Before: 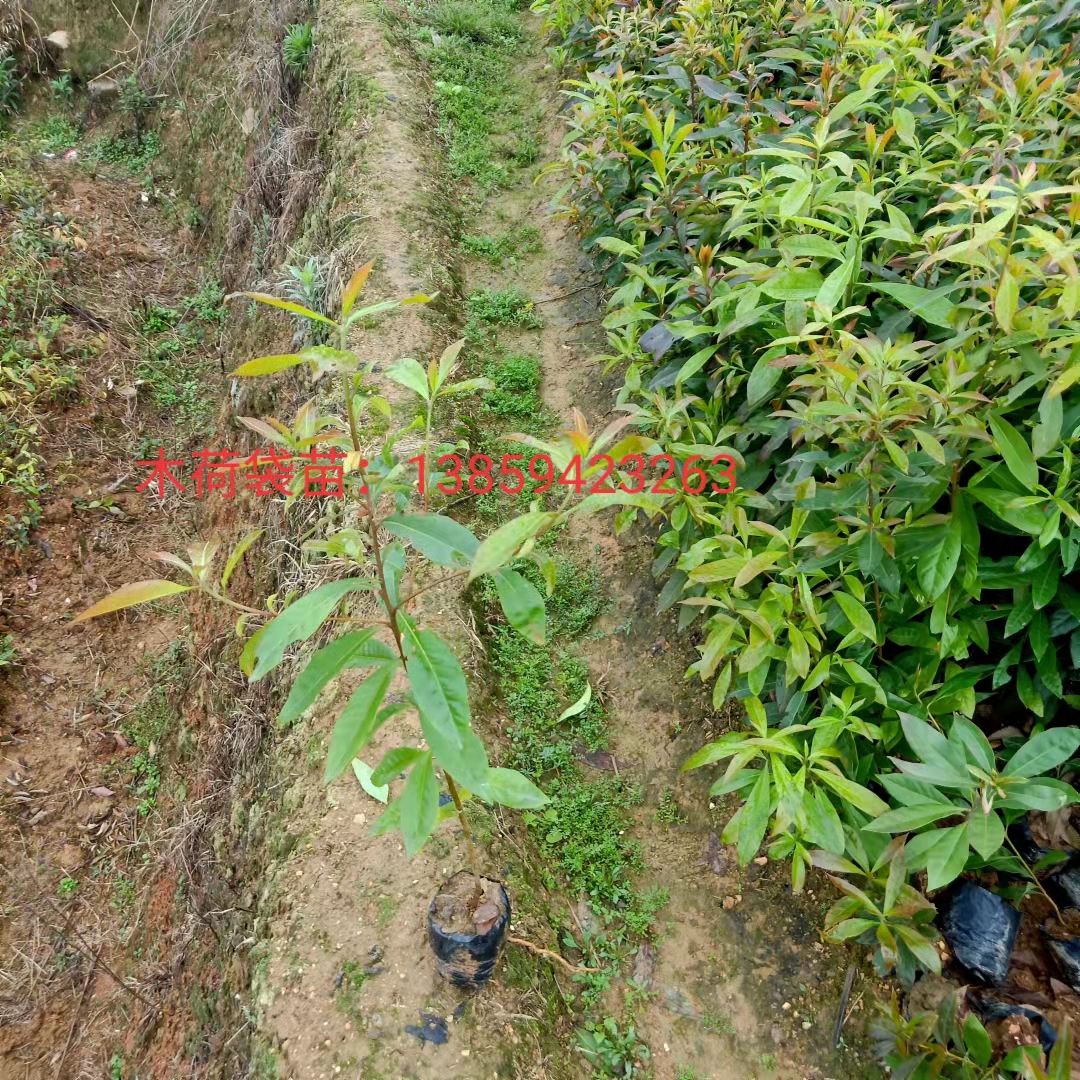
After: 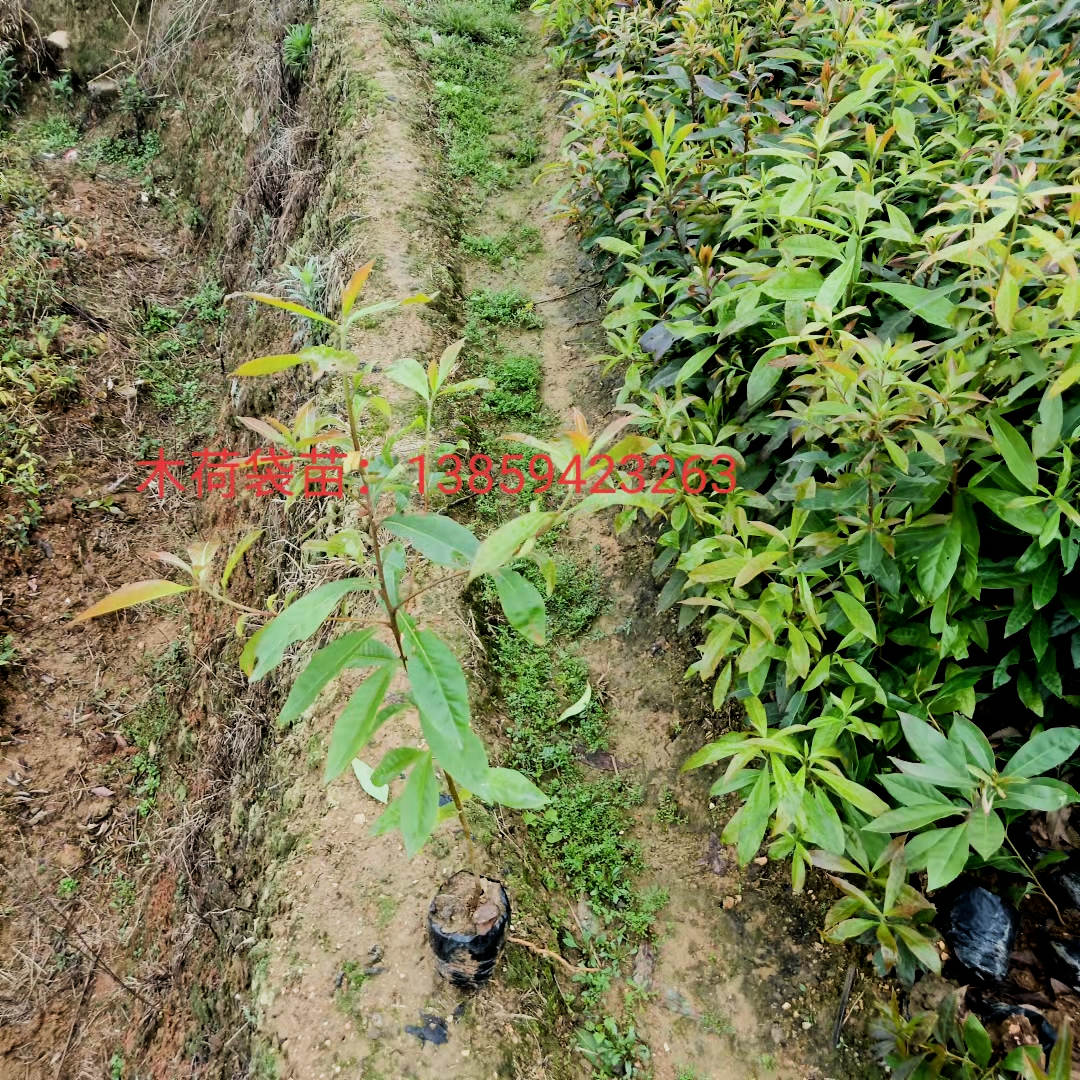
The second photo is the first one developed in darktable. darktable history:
filmic rgb: black relative exposure -5.07 EV, white relative exposure 3.99 EV, hardness 2.88, contrast 1.401, highlights saturation mix -29.96%
